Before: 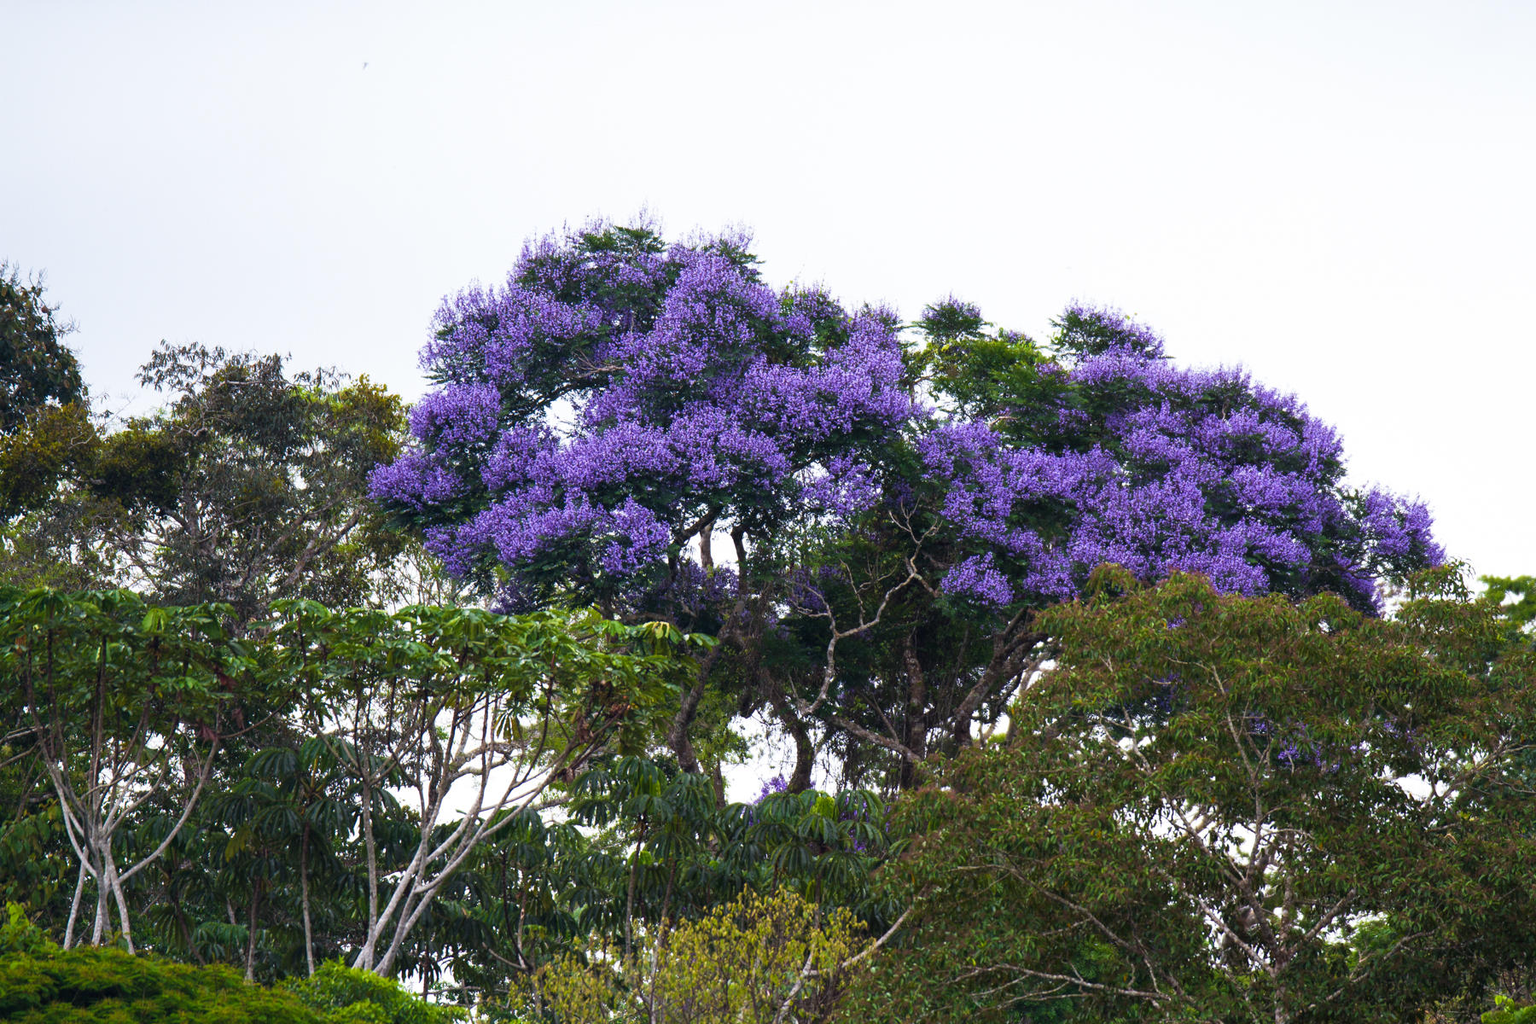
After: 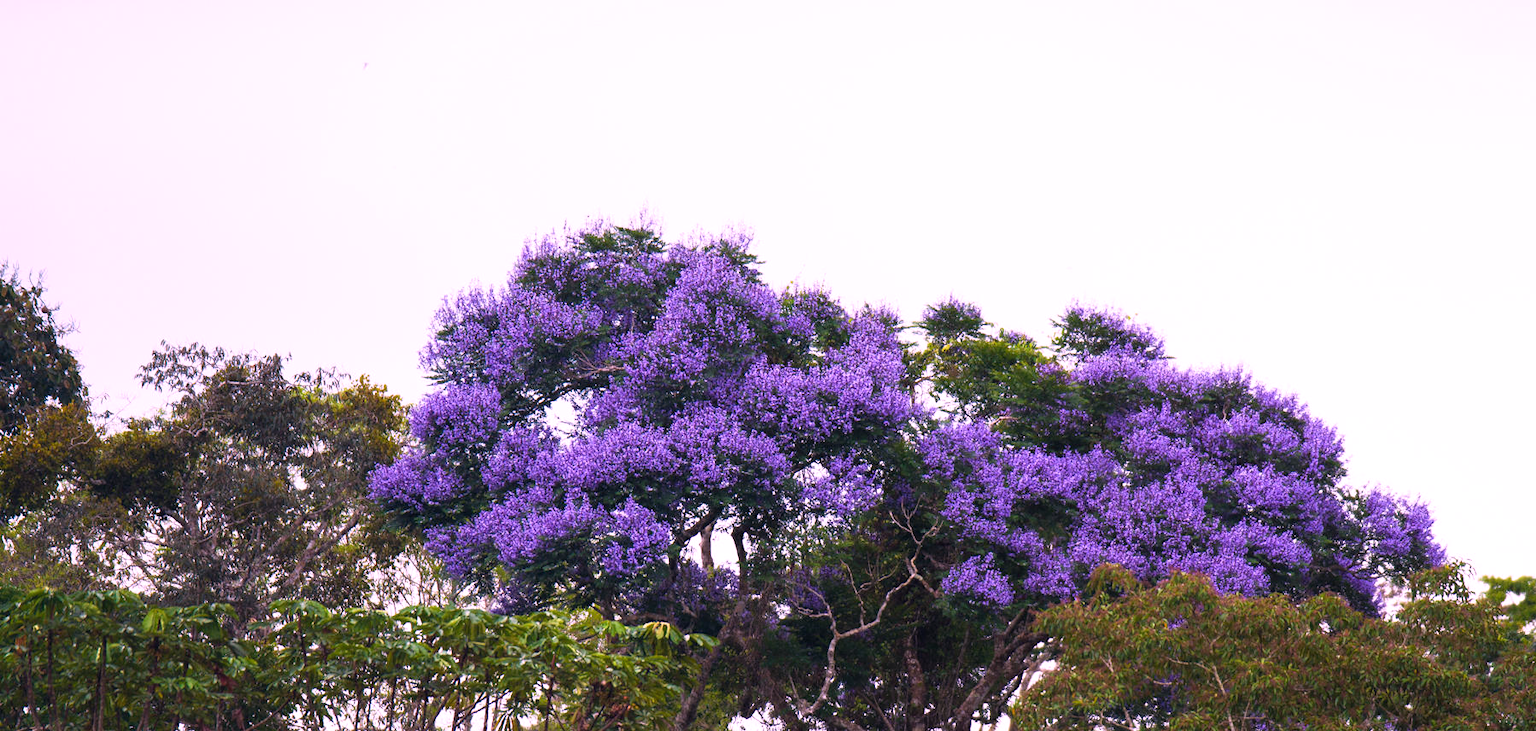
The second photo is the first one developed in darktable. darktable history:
white balance: red 1.188, blue 1.11
crop: bottom 28.576%
